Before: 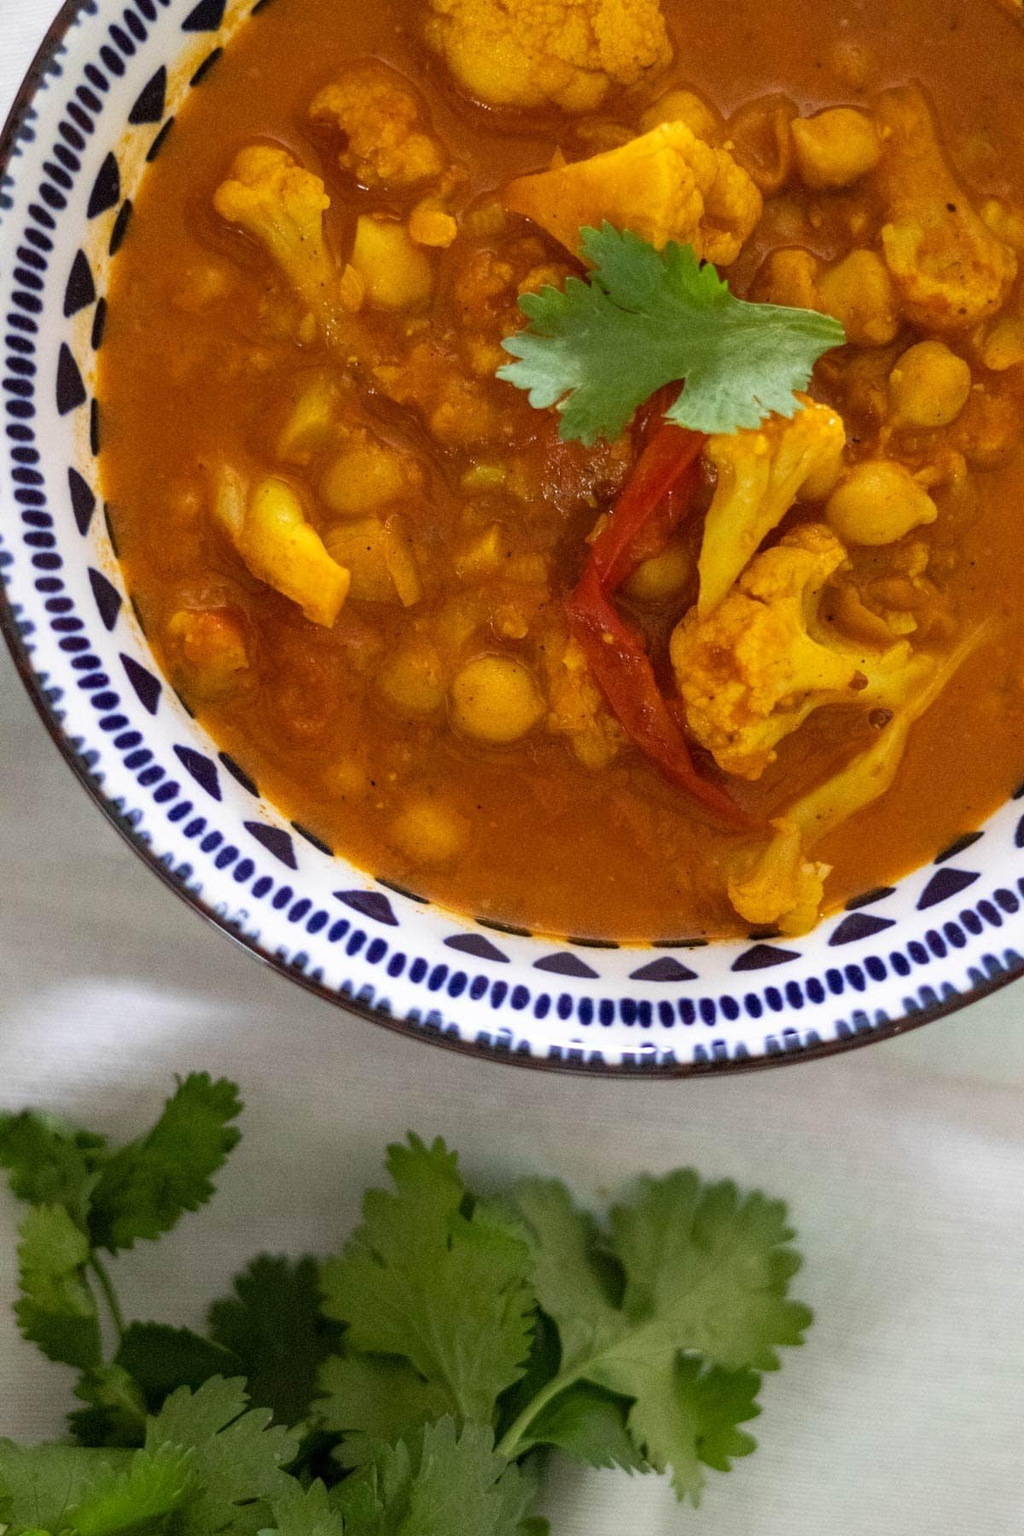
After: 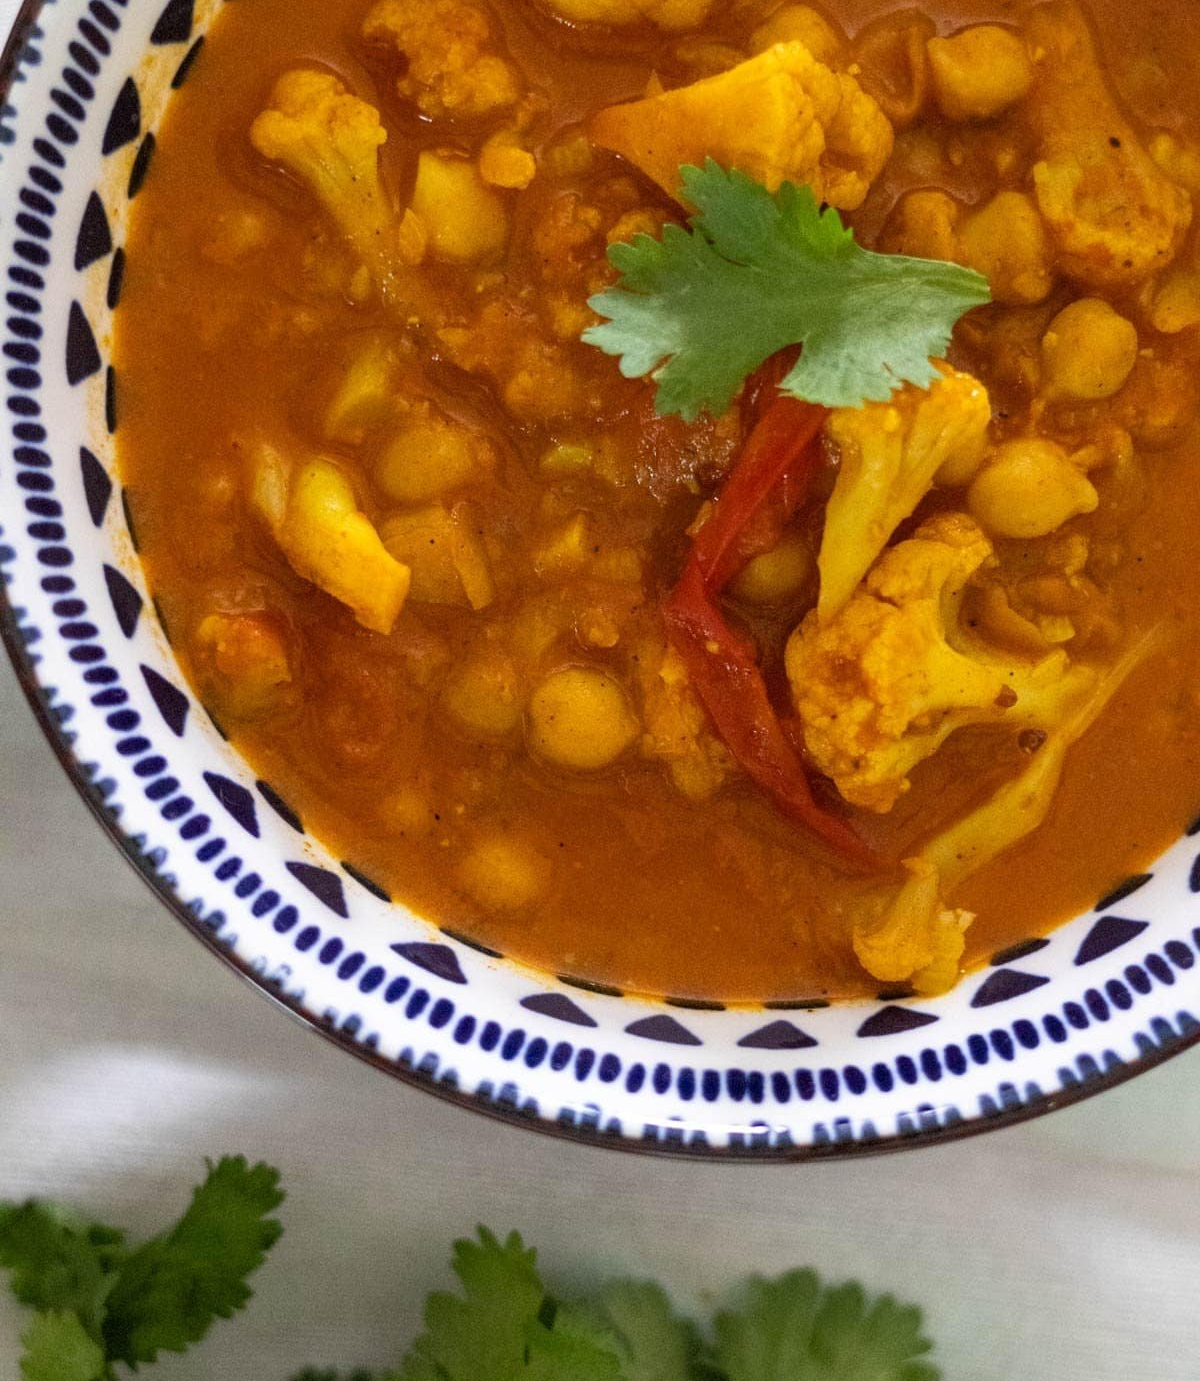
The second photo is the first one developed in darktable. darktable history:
exposure: compensate exposure bias true, compensate highlight preservation false
crop: top 5.647%, bottom 17.629%
